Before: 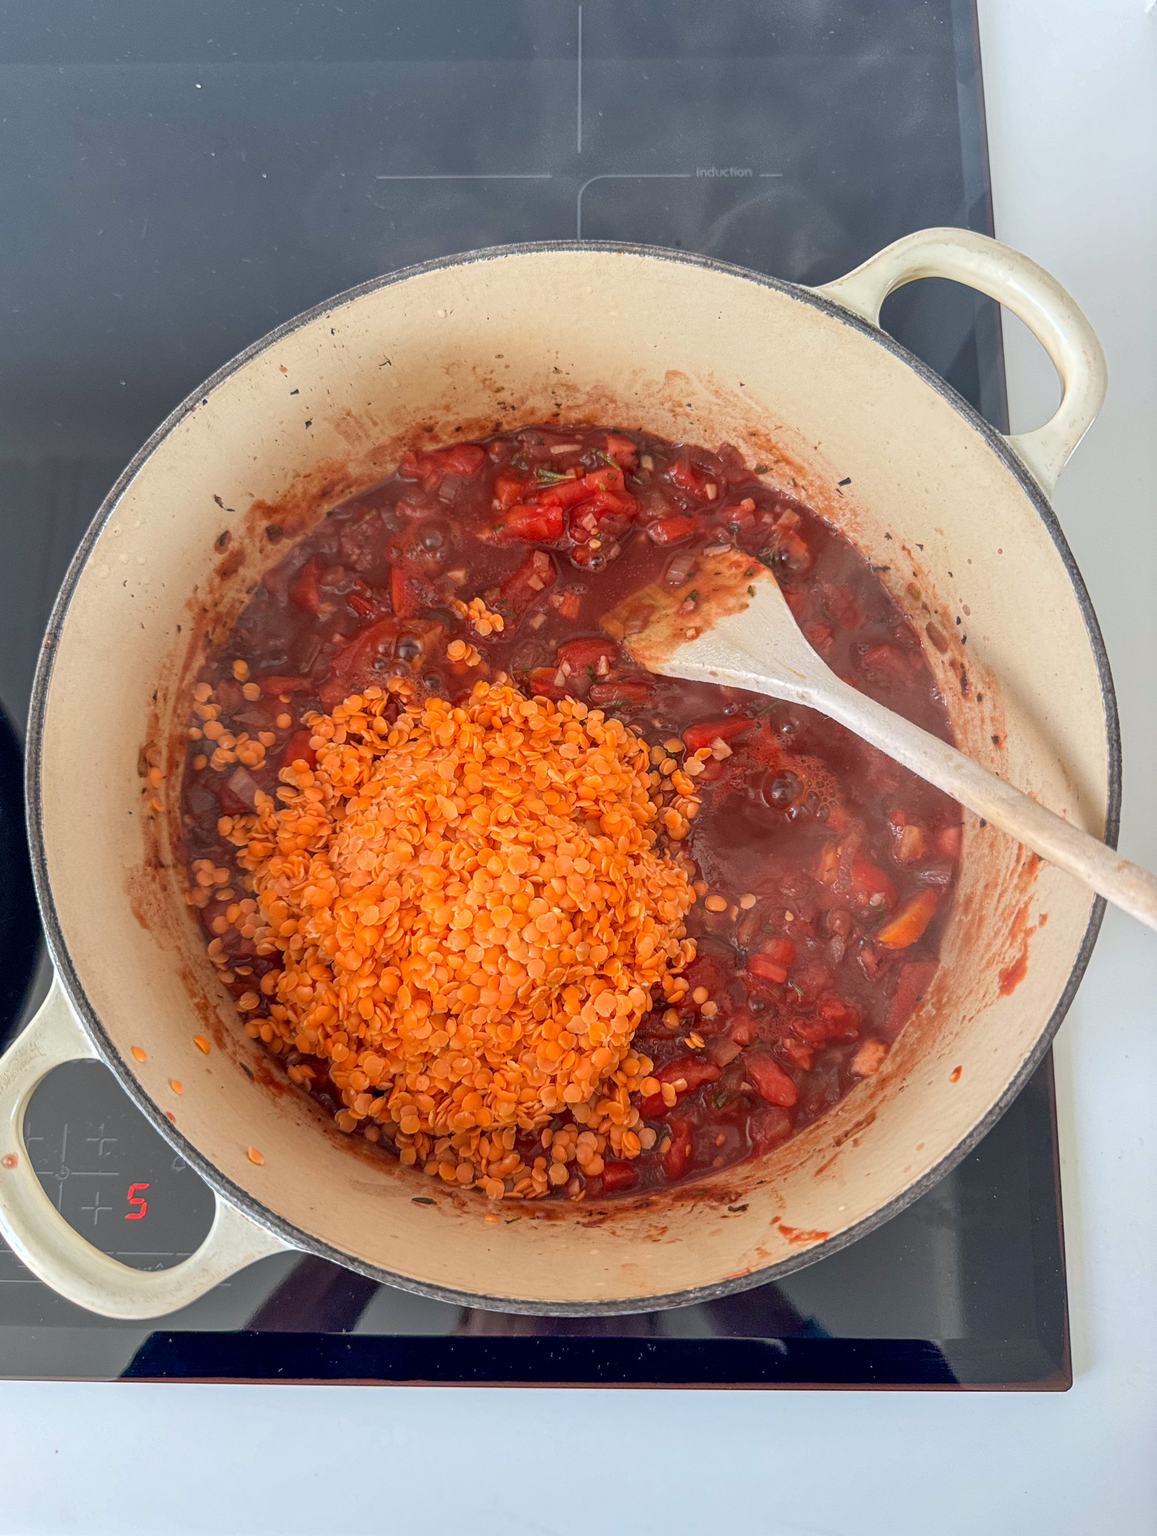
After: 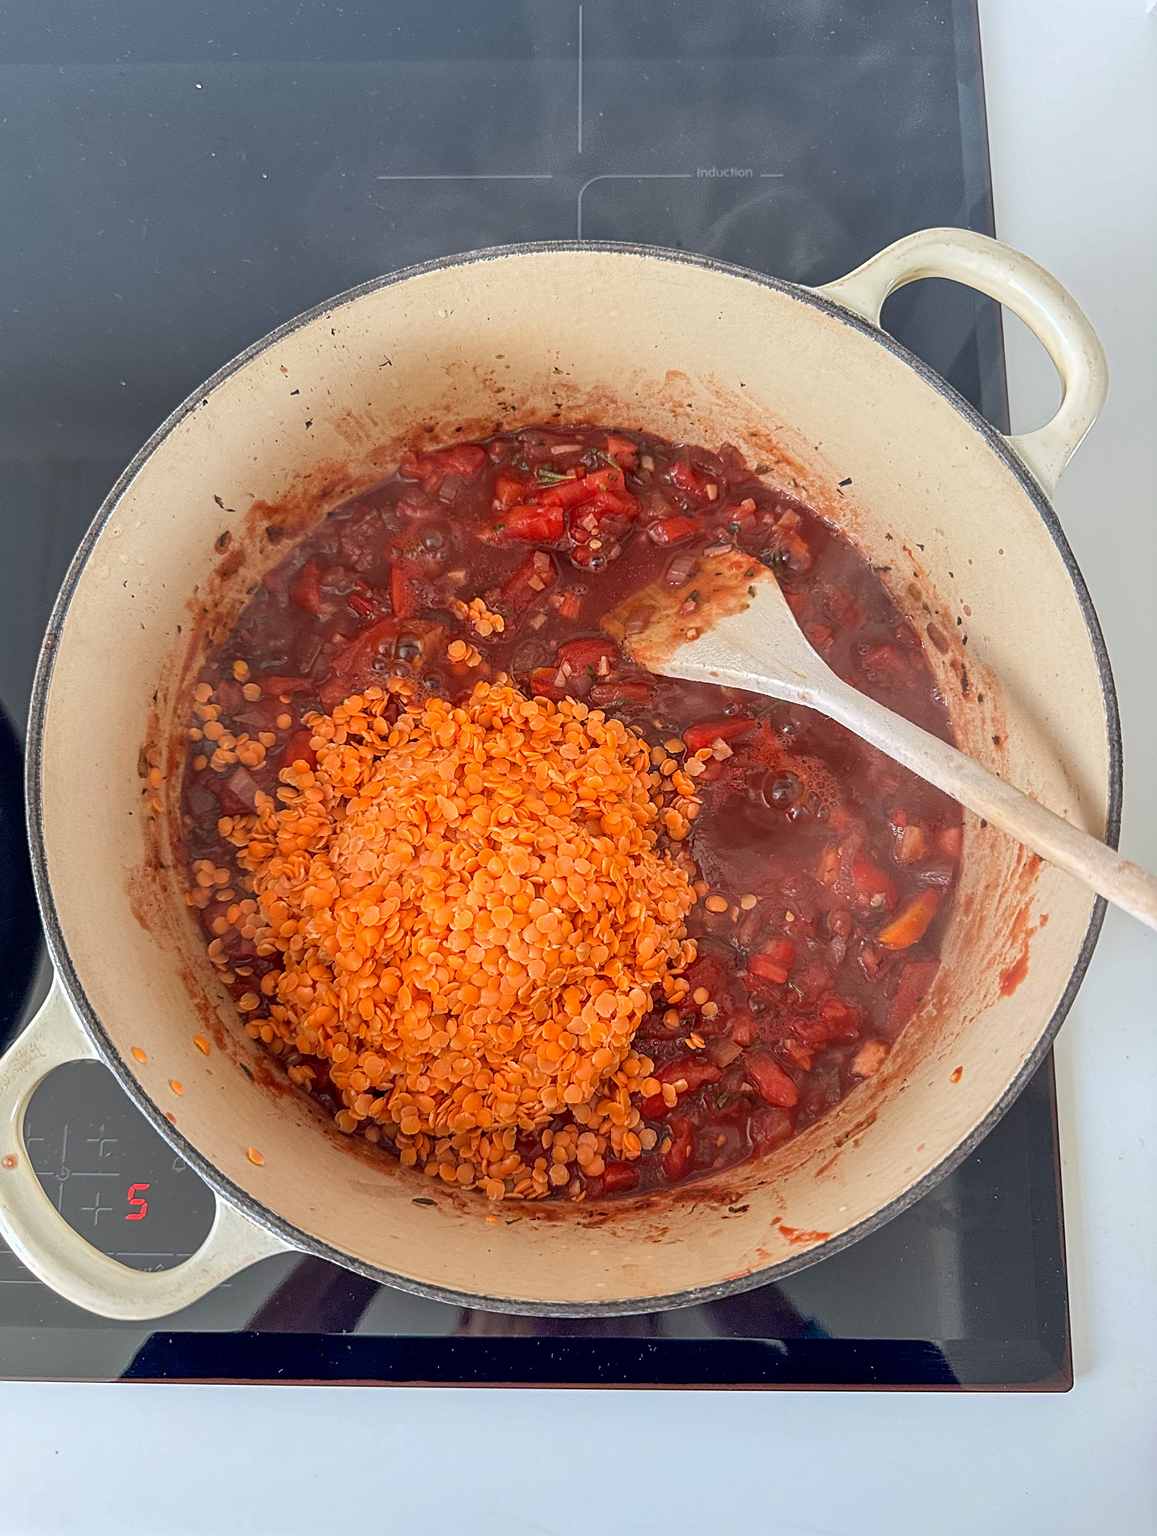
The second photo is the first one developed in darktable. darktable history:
sharpen: on, module defaults
exposure: exposure -0.01 EV
